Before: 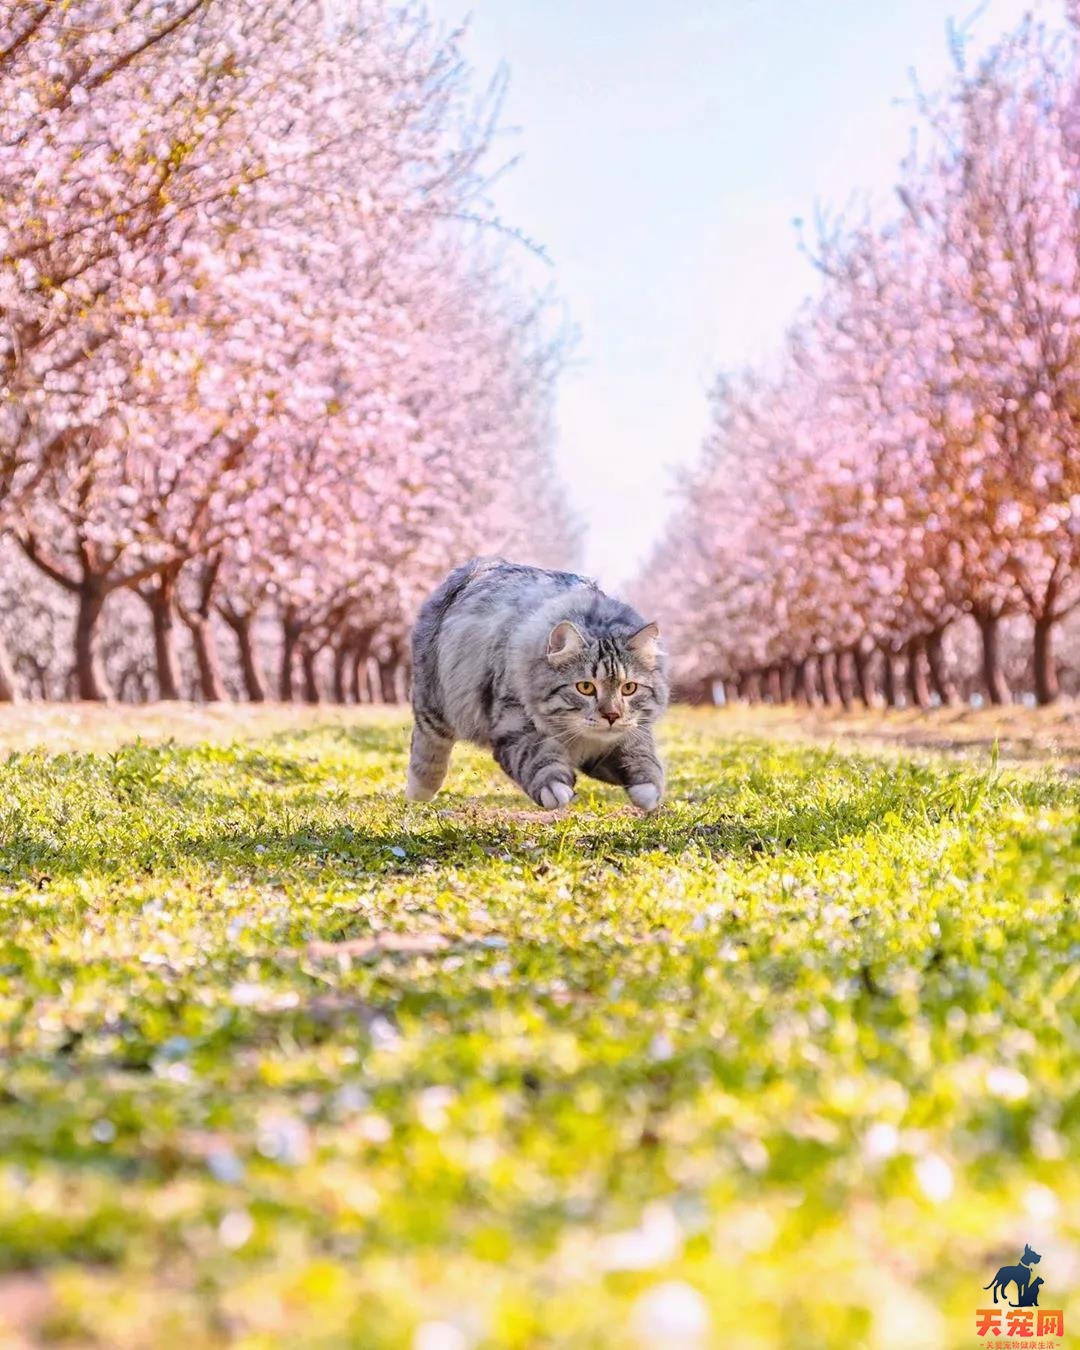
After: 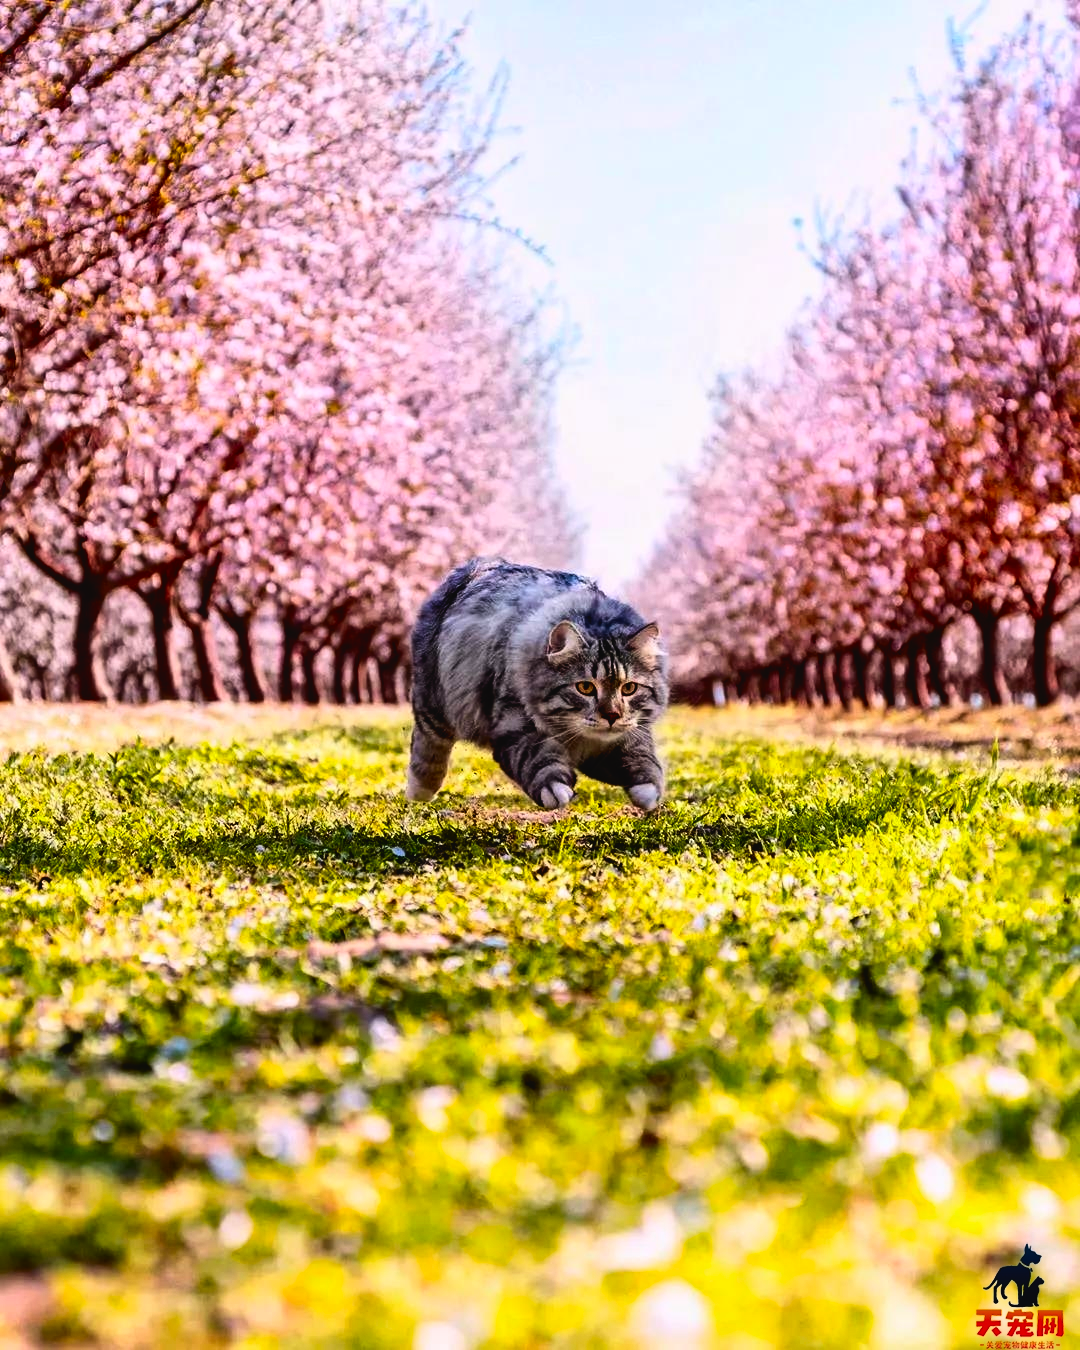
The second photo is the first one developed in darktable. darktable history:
base curve: curves: ch0 [(0, 0.02) (0.083, 0.036) (1, 1)], preserve colors none
tone curve: curves: ch0 [(0, 0) (0.004, 0.001) (0.133, 0.112) (0.325, 0.362) (0.832, 0.893) (1, 1)], color space Lab, independent channels
contrast brightness saturation: contrast 0.096, brightness -0.258, saturation 0.149
